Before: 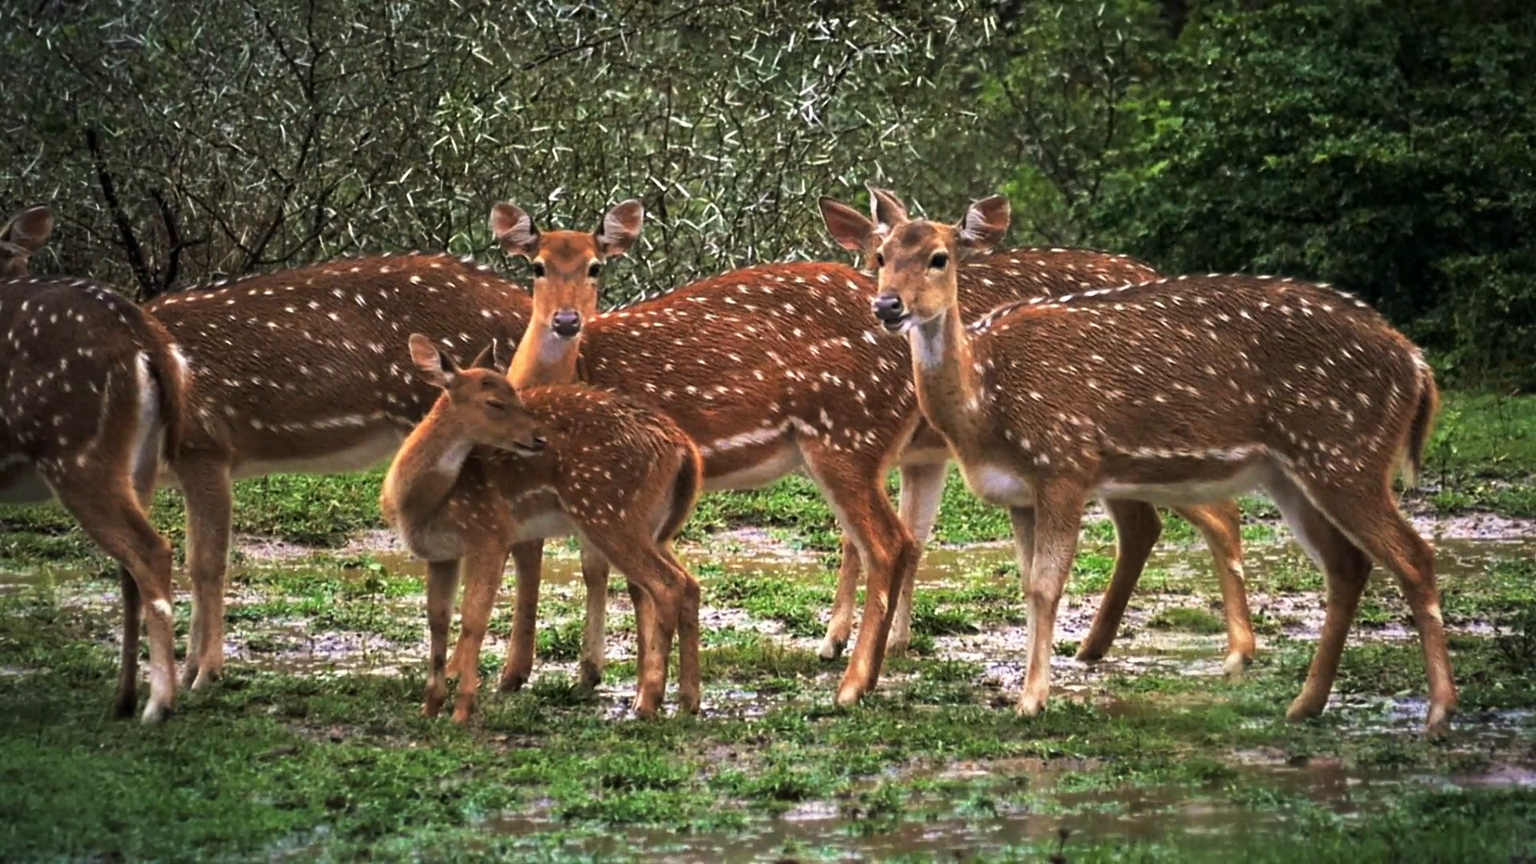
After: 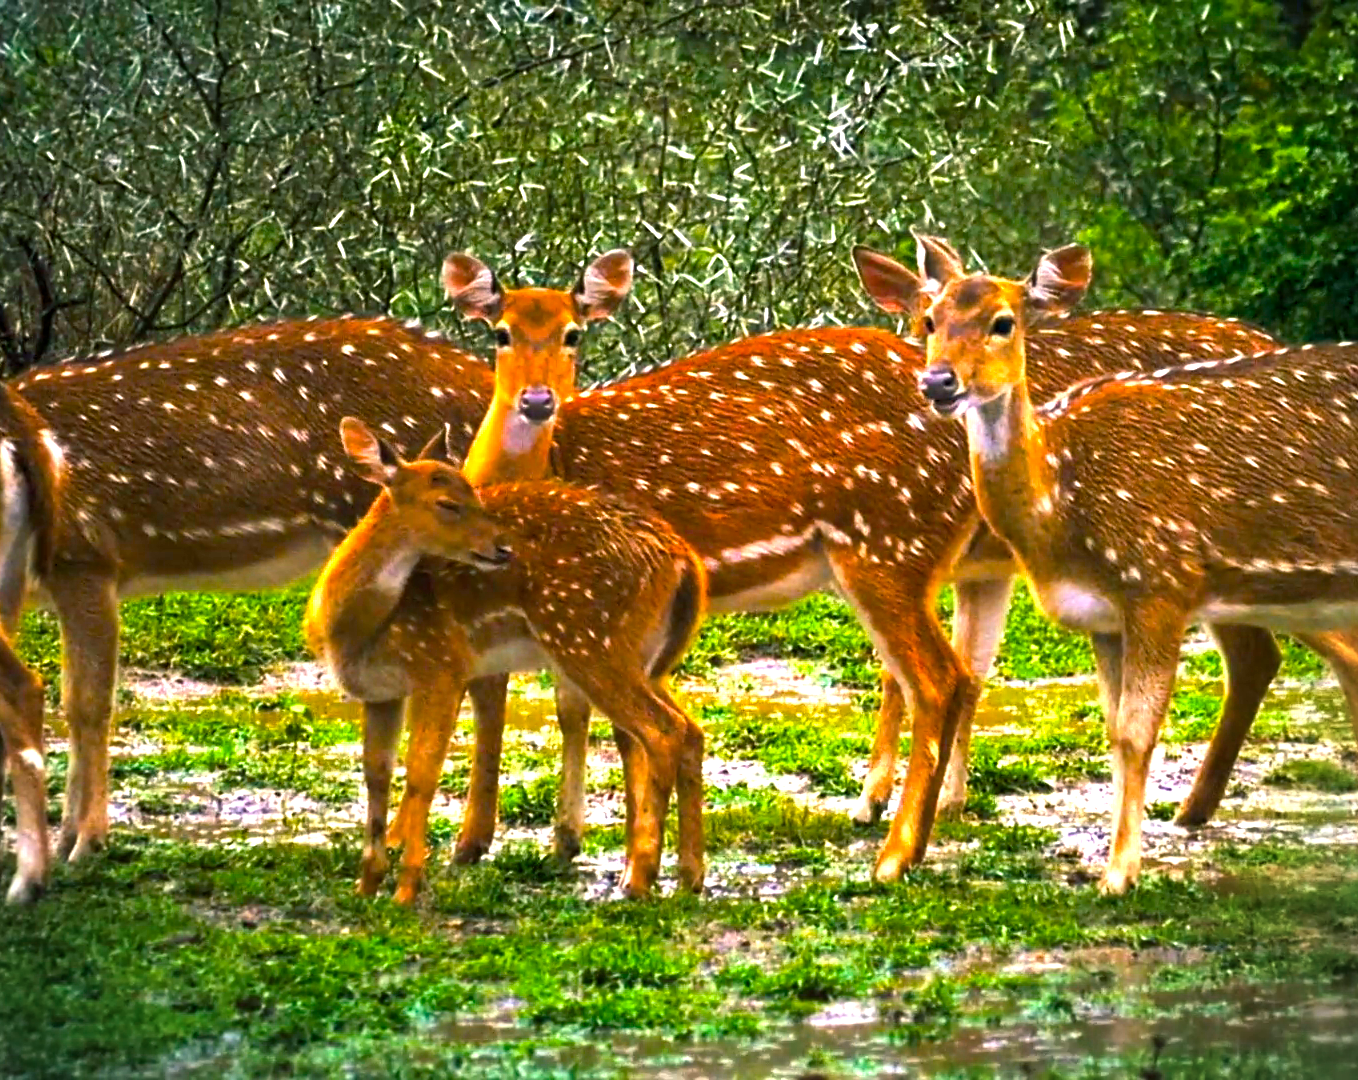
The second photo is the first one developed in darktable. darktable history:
levels: levels [0, 0.48, 0.961]
vignetting: fall-off start 99.26%, center (-0.053, -0.358)
tone equalizer: edges refinement/feathering 500, mask exposure compensation -1.57 EV, preserve details no
color balance rgb: shadows lift › luminance -8.062%, shadows lift › chroma 2.252%, shadows lift › hue 199.53°, perceptual saturation grading › global saturation 99.74%, perceptual brilliance grading › global brilliance 24.329%
crop and rotate: left 8.935%, right 20.328%
